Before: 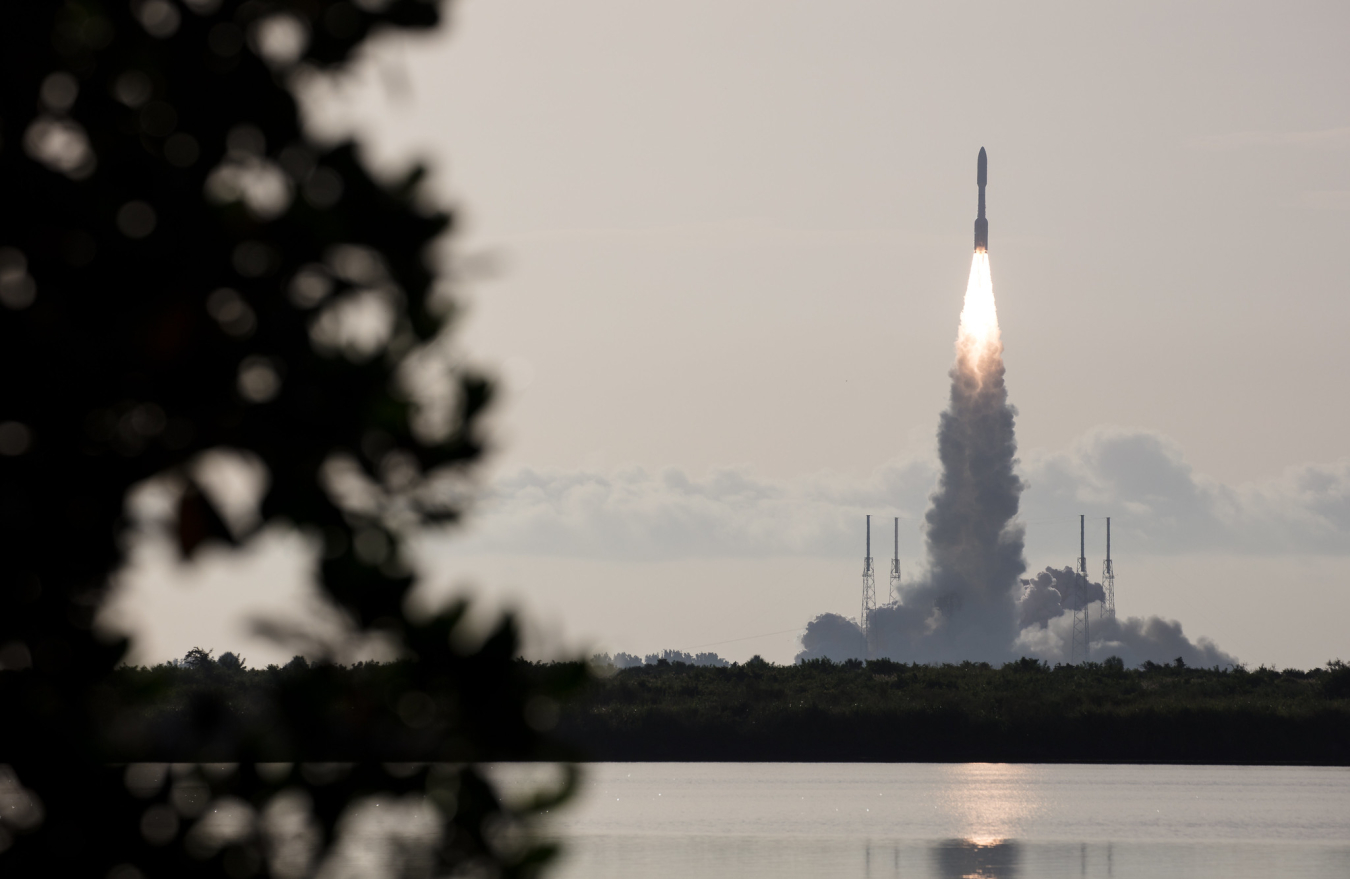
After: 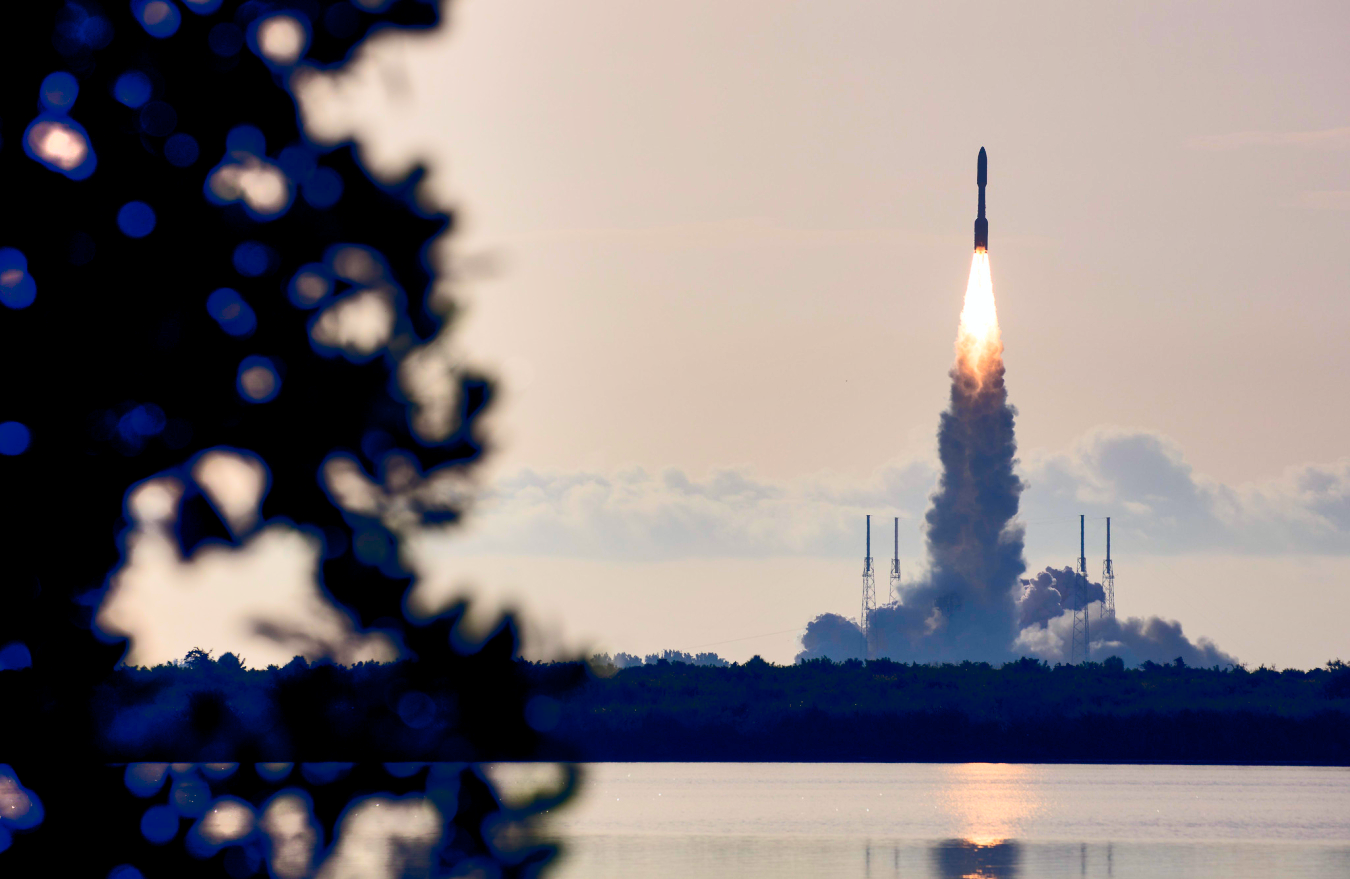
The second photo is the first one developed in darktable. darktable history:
contrast brightness saturation: contrast 0.265, brightness 0.023, saturation 0.852
shadows and highlights: soften with gaussian
color balance rgb: global offset › chroma 0.249%, global offset › hue 257.21°, perceptual saturation grading › global saturation 20.702%, perceptual saturation grading › highlights -19.809%, perceptual saturation grading › shadows 29.445%, global vibrance 30.318%
